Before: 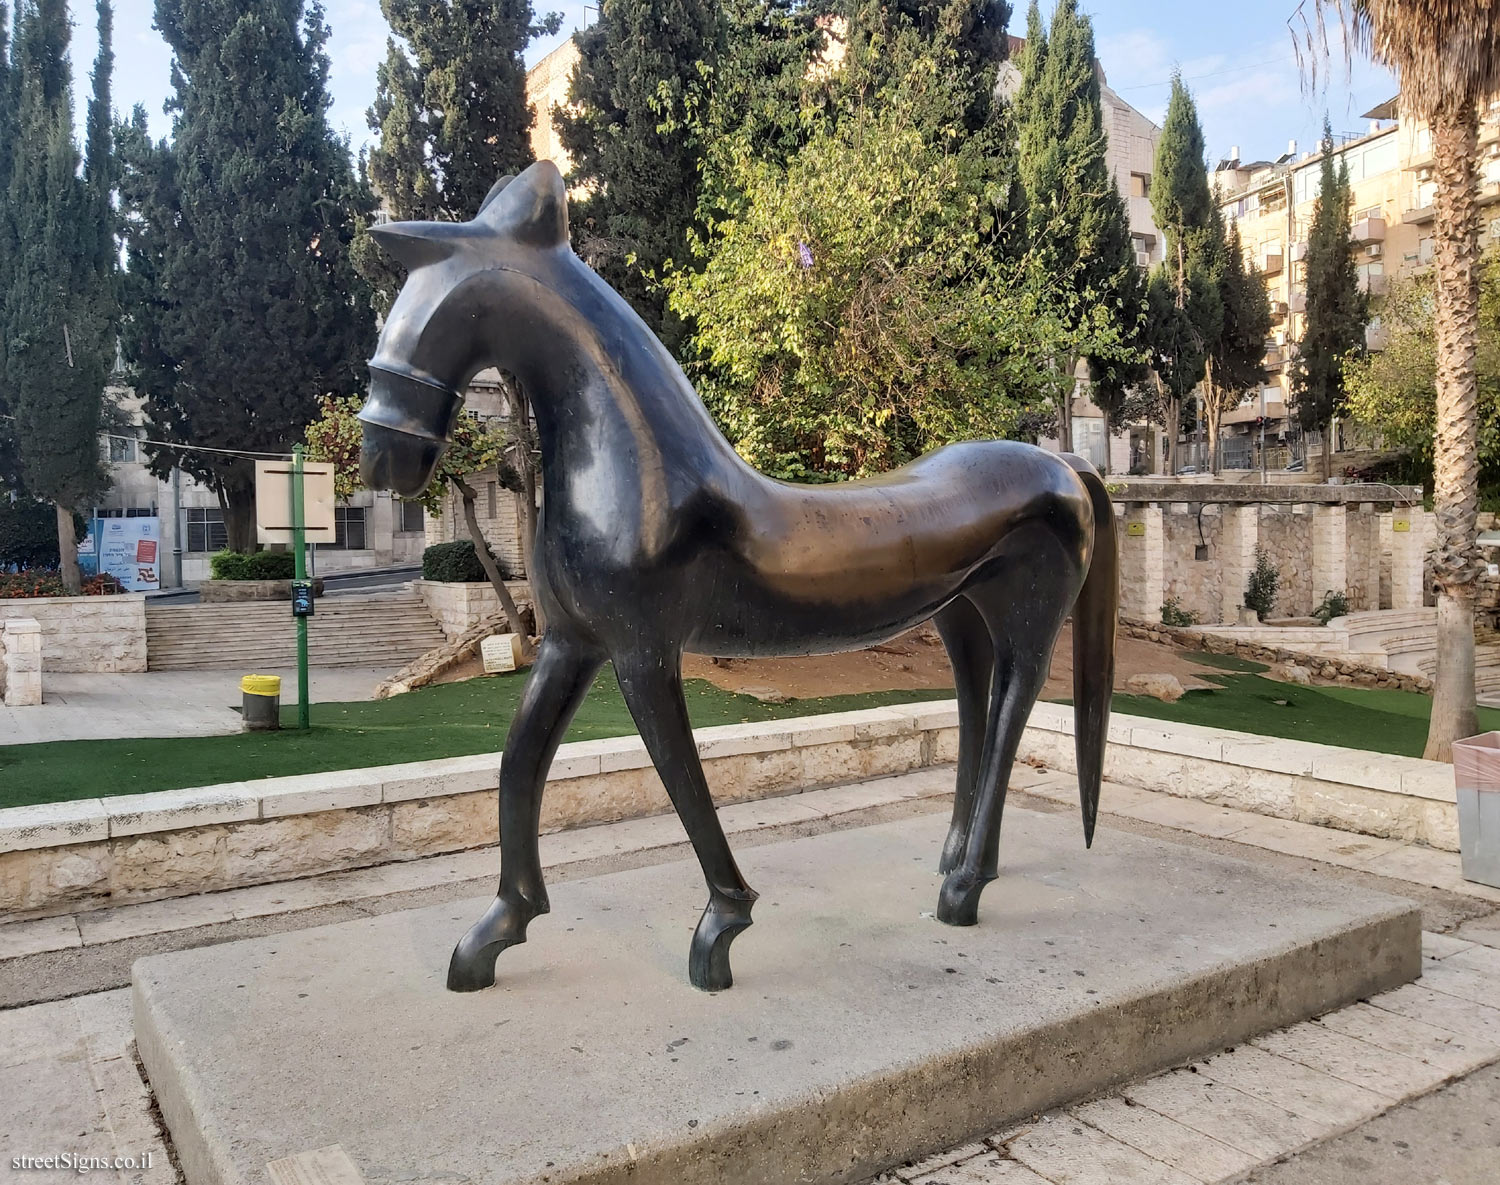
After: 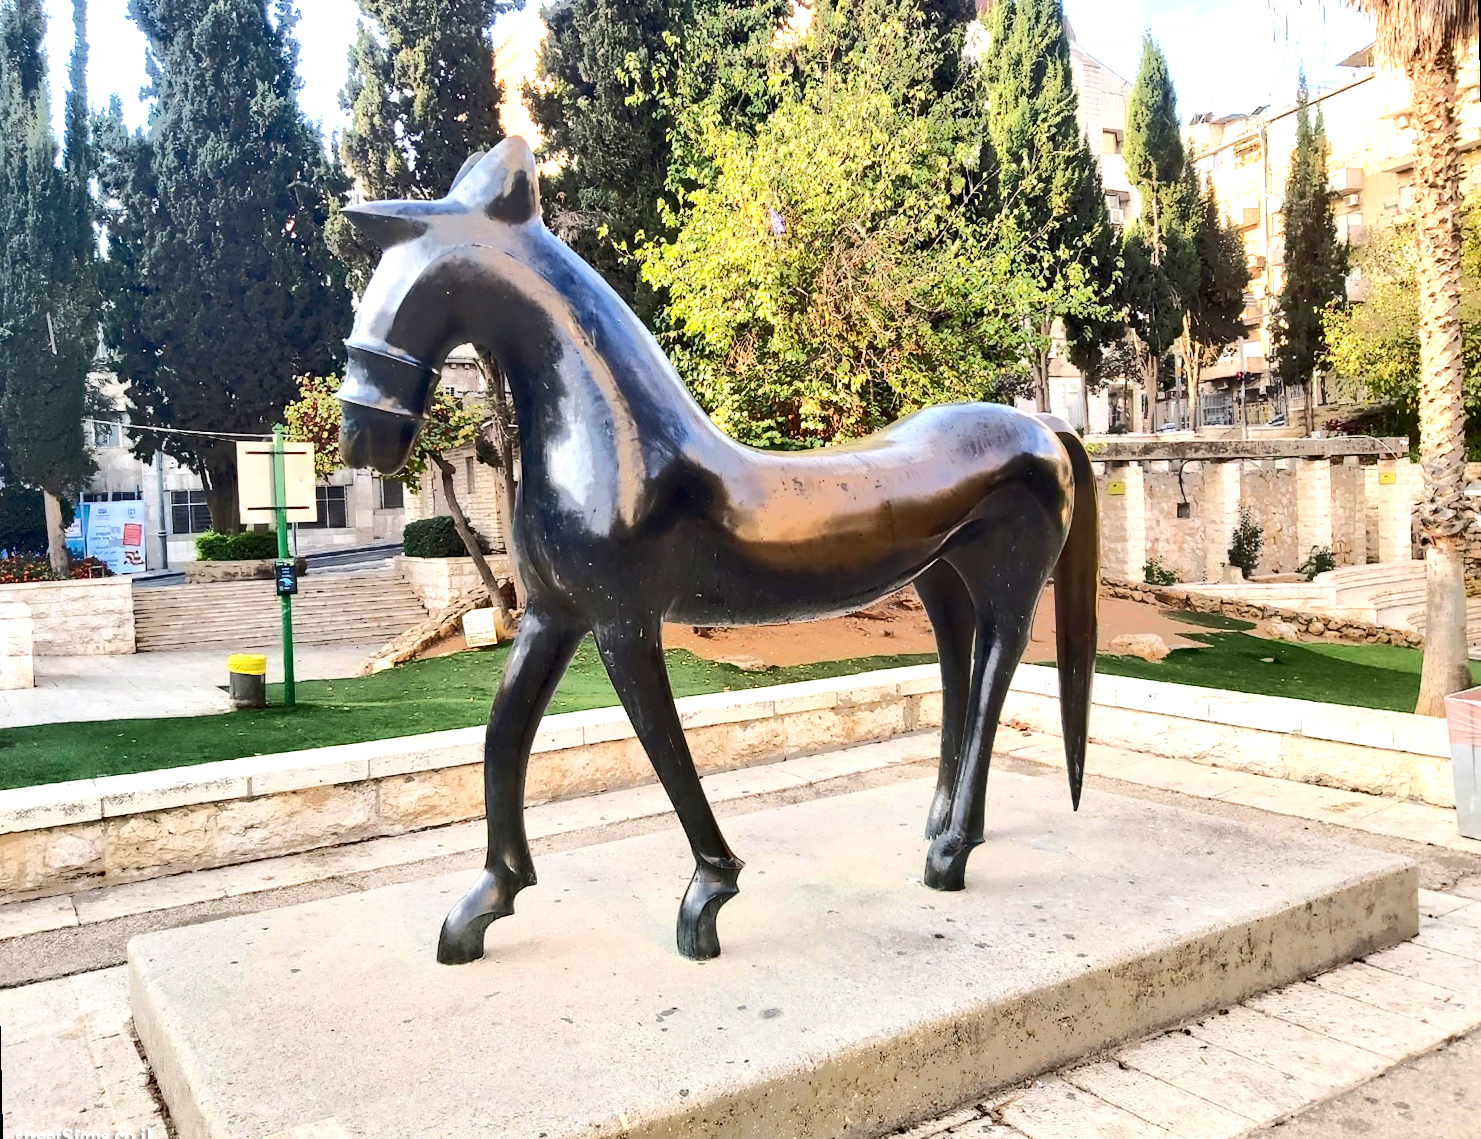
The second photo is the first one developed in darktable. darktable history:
exposure: black level correction 0, exposure 1.388 EV, compensate exposure bias true, compensate highlight preservation false
rotate and perspective: rotation -1.32°, lens shift (horizontal) -0.031, crop left 0.015, crop right 0.985, crop top 0.047, crop bottom 0.982
contrast brightness saturation: contrast 0.21, brightness -0.11, saturation 0.21
tone equalizer: -7 EV -0.63 EV, -6 EV 1 EV, -5 EV -0.45 EV, -4 EV 0.43 EV, -3 EV 0.41 EV, -2 EV 0.15 EV, -1 EV -0.15 EV, +0 EV -0.39 EV, smoothing diameter 25%, edges refinement/feathering 10, preserve details guided filter
